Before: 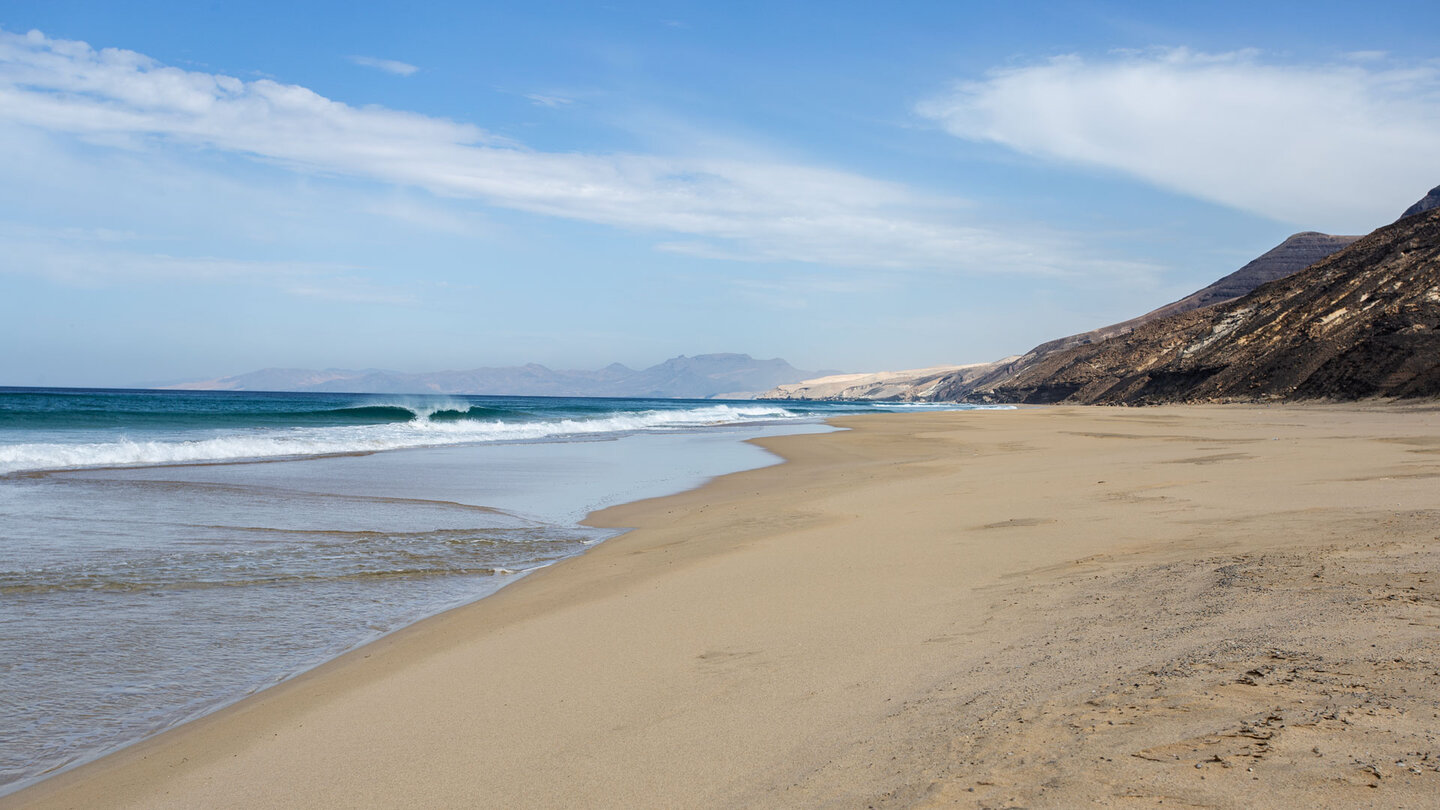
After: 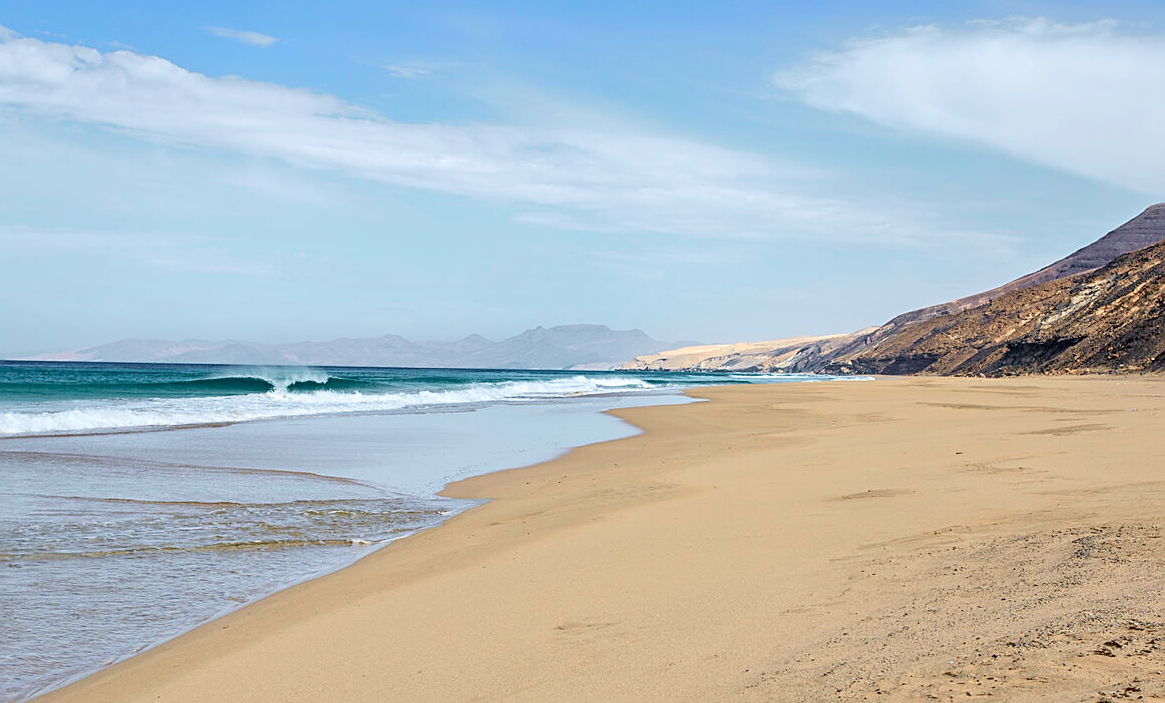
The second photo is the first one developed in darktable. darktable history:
tone curve: curves: ch0 [(0, 0) (0.033, 0.016) (0.171, 0.127) (0.33, 0.331) (0.432, 0.475) (0.601, 0.665) (0.843, 0.876) (1, 1)]; ch1 [(0, 0) (0.339, 0.349) (0.445, 0.42) (0.476, 0.47) (0.501, 0.499) (0.516, 0.525) (0.548, 0.563) (0.584, 0.633) (0.728, 0.746) (1, 1)]; ch2 [(0, 0) (0.327, 0.324) (0.417, 0.44) (0.46, 0.453) (0.502, 0.498) (0.517, 0.524) (0.53, 0.554) (0.579, 0.599) (0.745, 0.704) (1, 1)], color space Lab, independent channels, preserve colors none
crop: left 9.928%, top 3.653%, right 9.159%, bottom 9.474%
sharpen: amount 0.5
tone equalizer: -7 EV 0.158 EV, -6 EV 0.621 EV, -5 EV 1.11 EV, -4 EV 1.36 EV, -3 EV 1.16 EV, -2 EV 0.6 EV, -1 EV 0.16 EV
